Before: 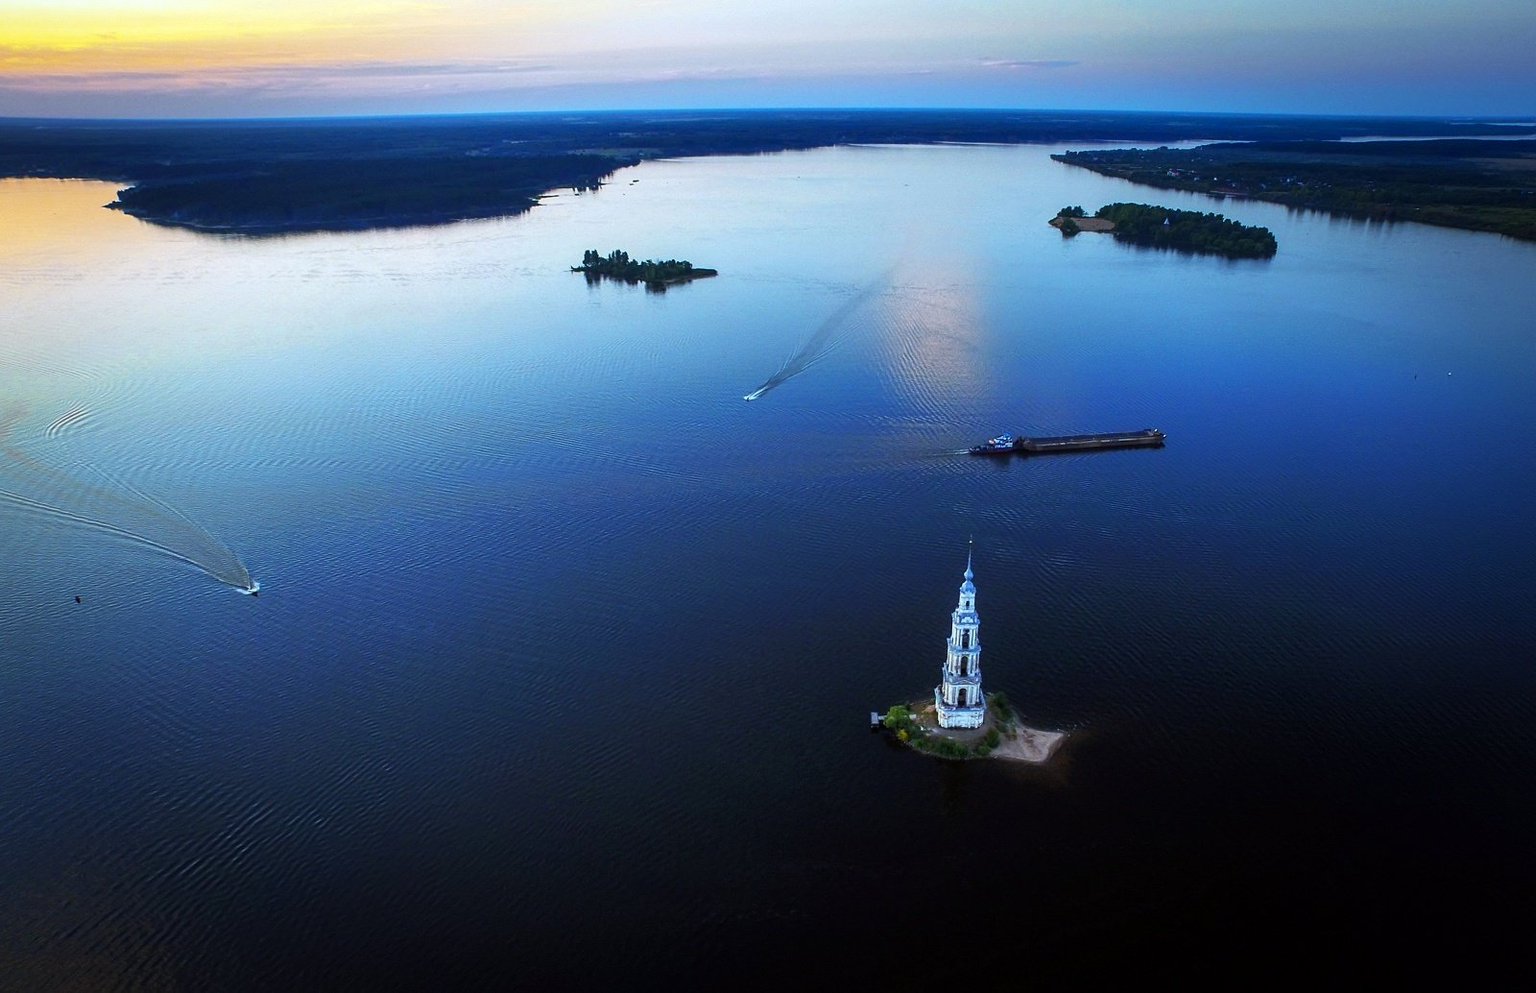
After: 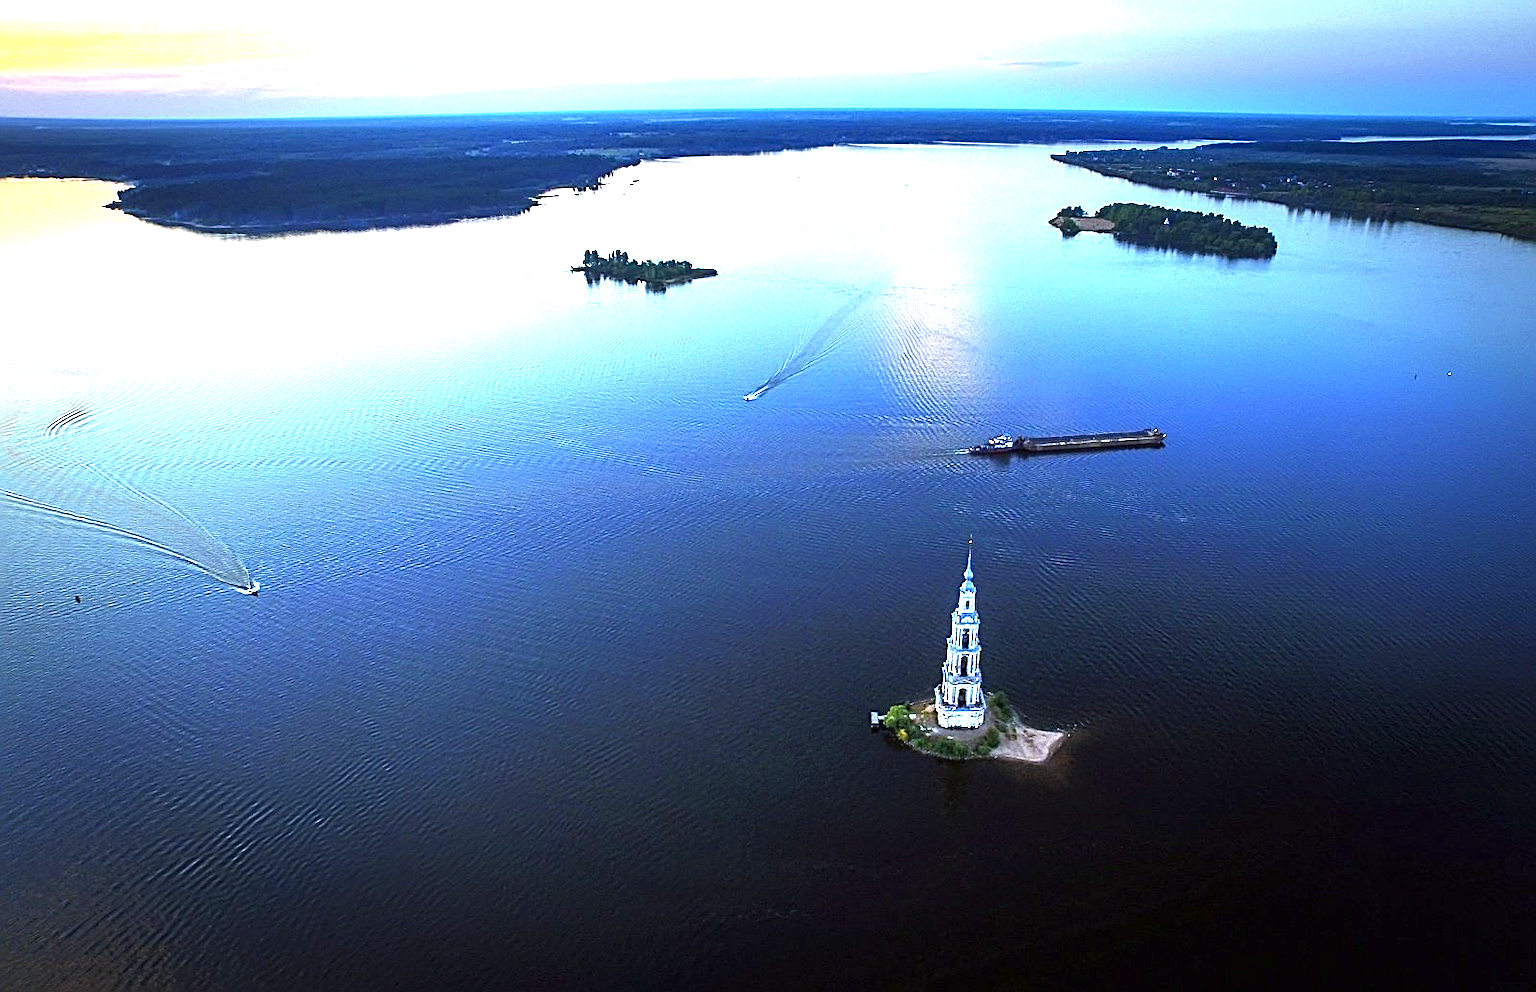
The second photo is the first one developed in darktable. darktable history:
contrast brightness saturation: saturation -0.047
exposure: black level correction 0, exposure 1.391 EV, compensate exposure bias true, compensate highlight preservation false
sharpen: radius 2.684, amount 0.658
